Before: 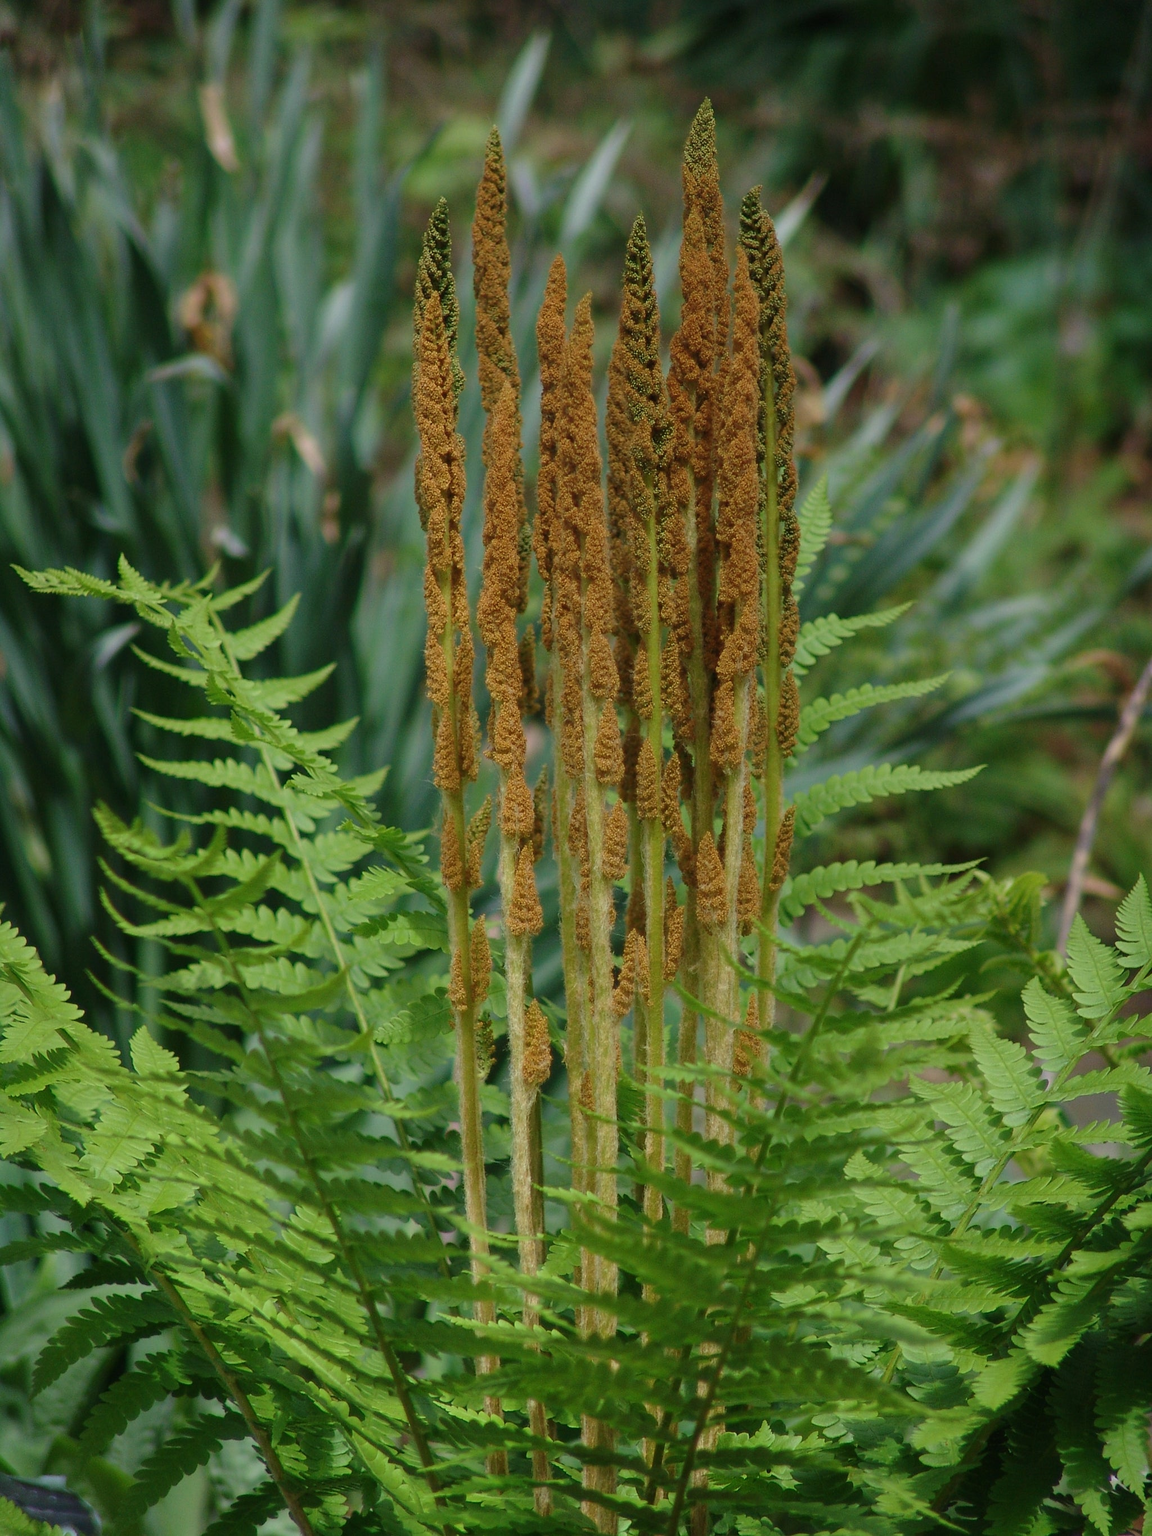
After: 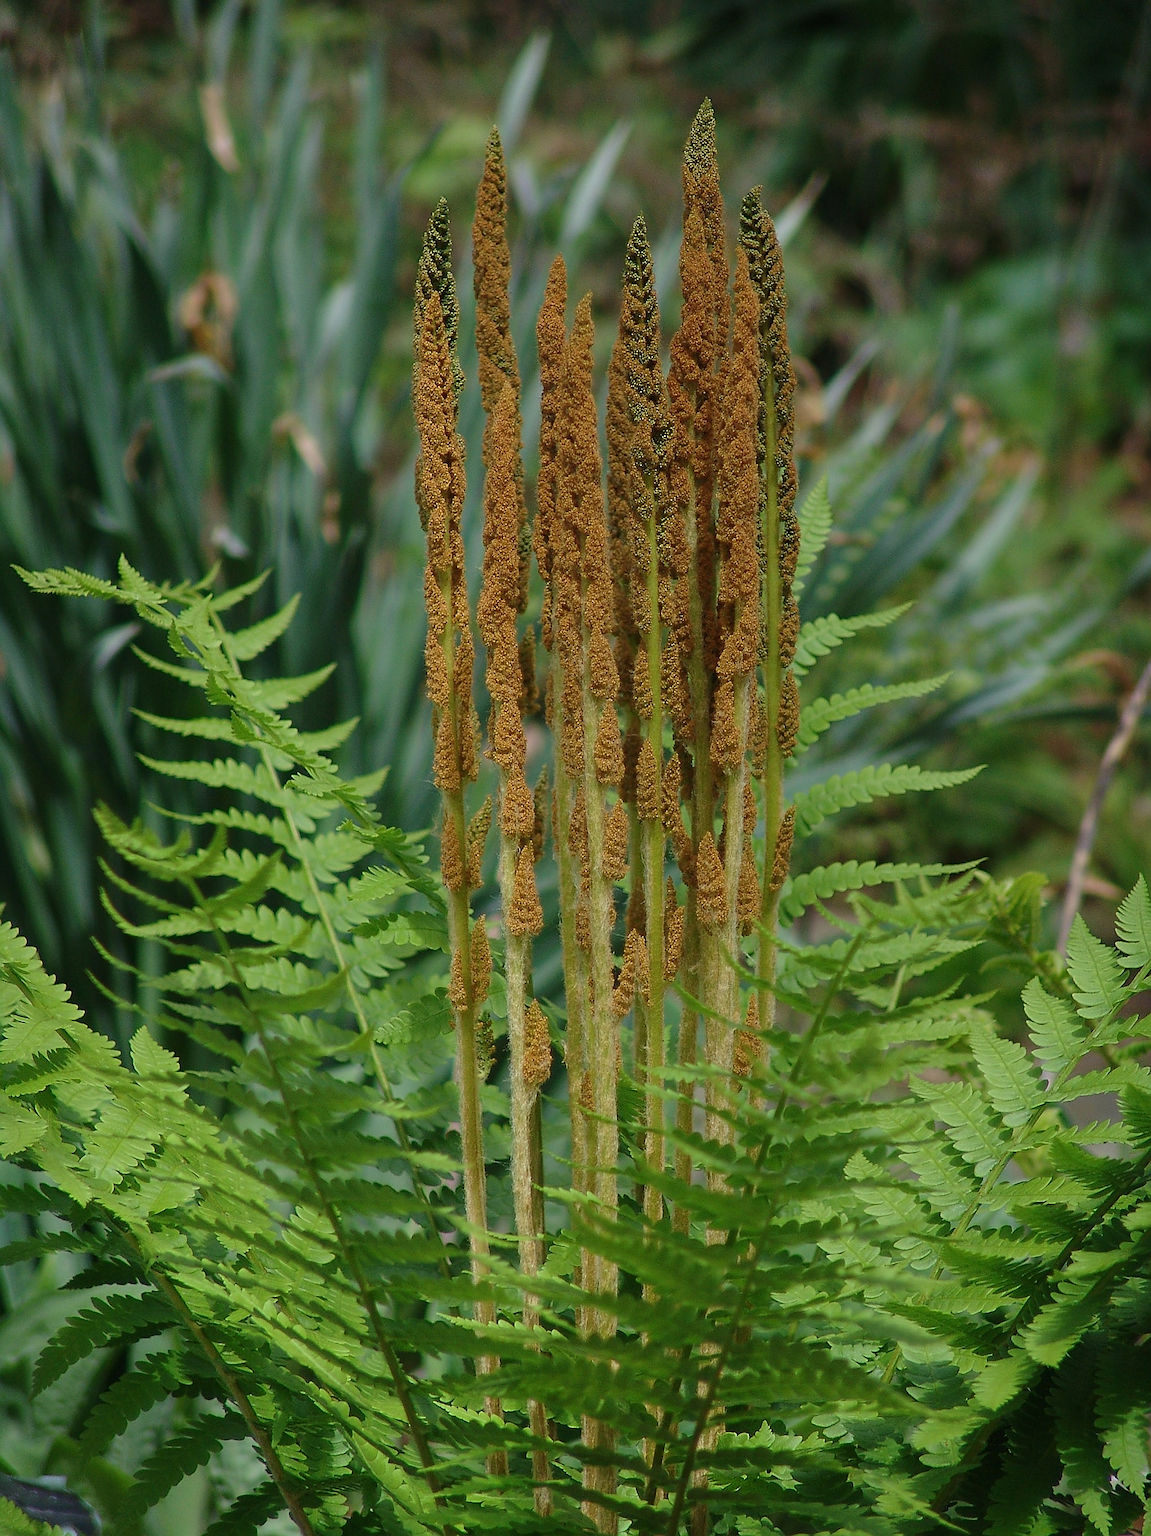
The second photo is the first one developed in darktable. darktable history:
sharpen: radius 1.372, amount 1.264, threshold 0.639
